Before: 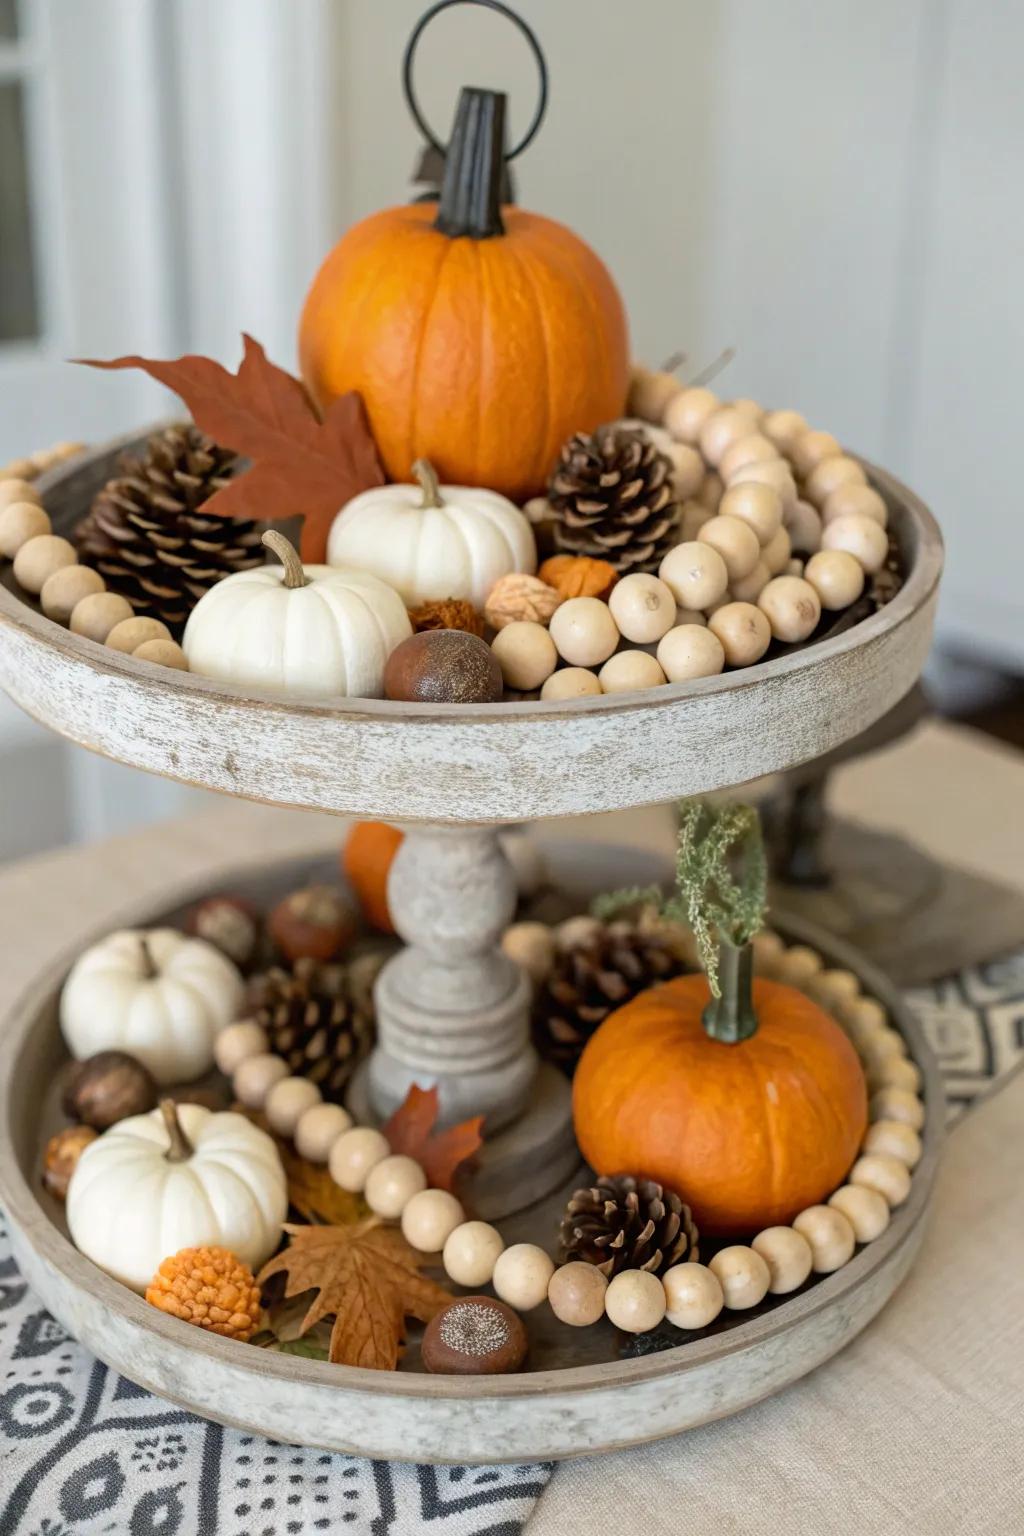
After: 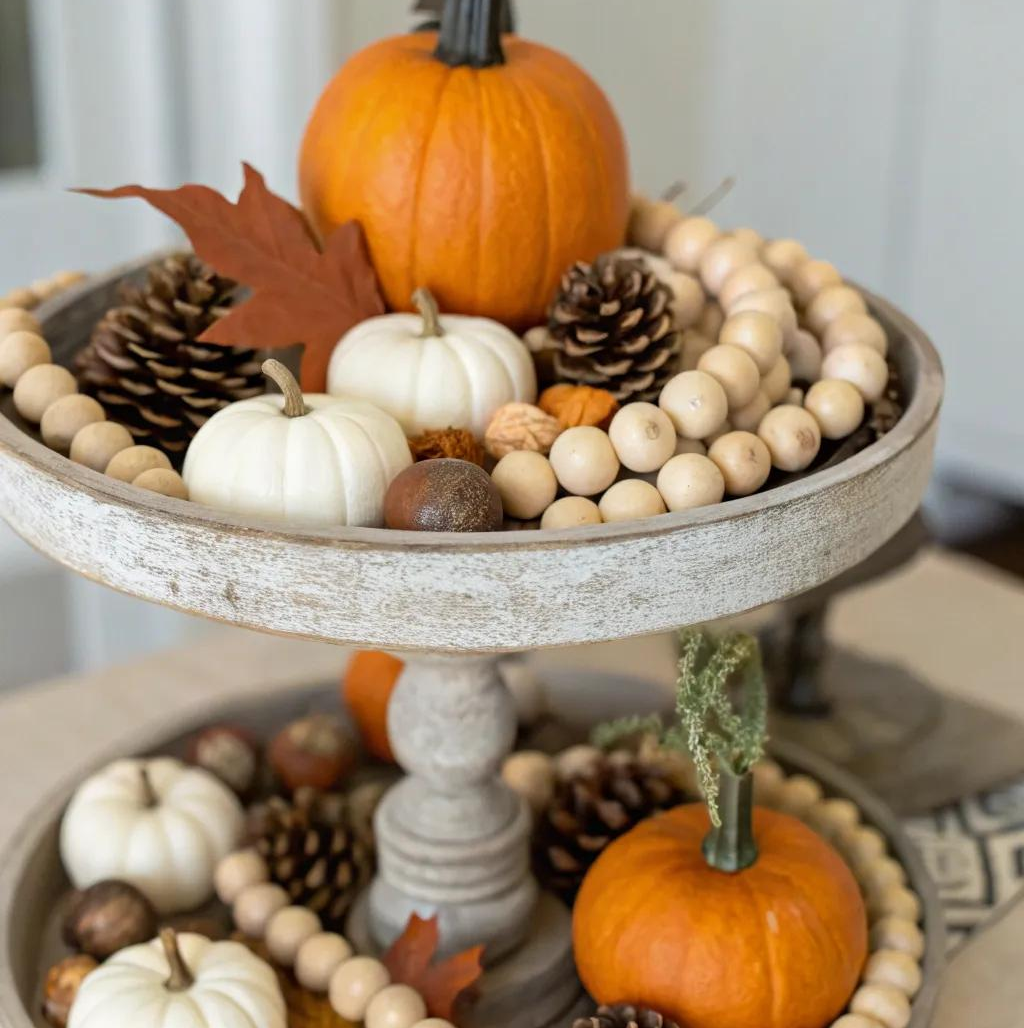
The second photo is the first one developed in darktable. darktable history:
crop: top 11.151%, bottom 21.911%
